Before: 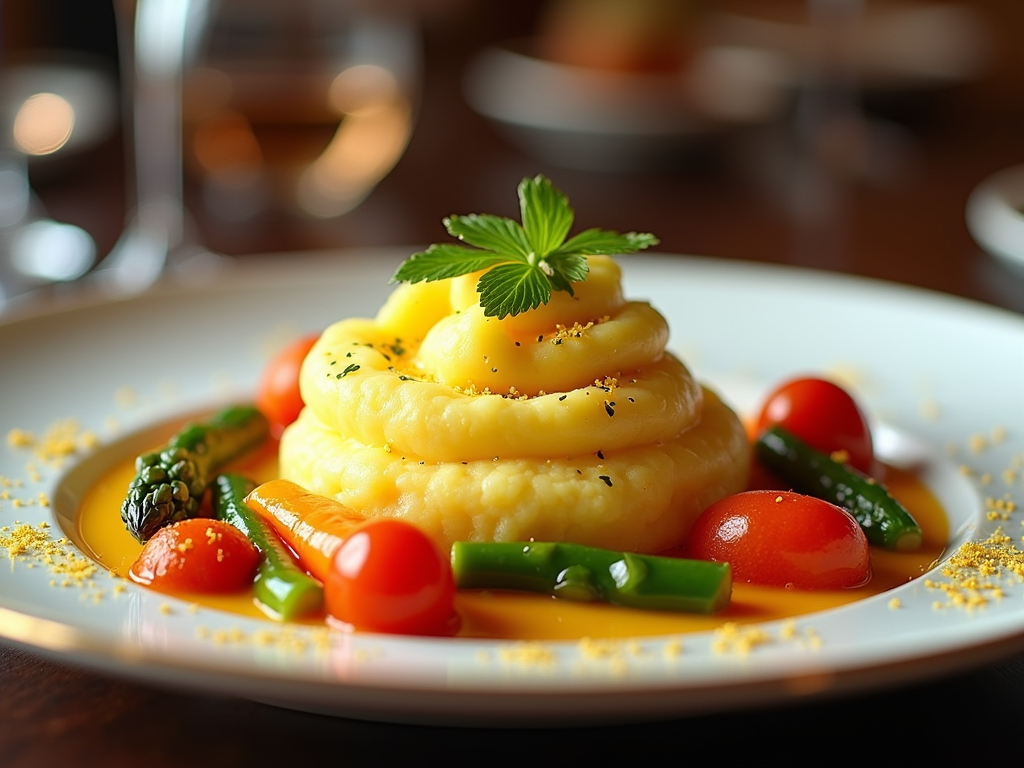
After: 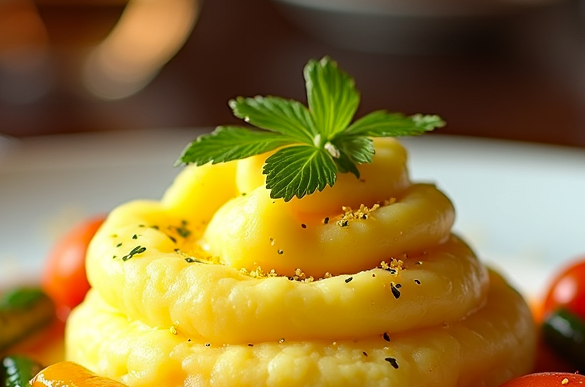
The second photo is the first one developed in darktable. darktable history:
crop: left 20.932%, top 15.471%, right 21.848%, bottom 34.081%
haze removal: on, module defaults
